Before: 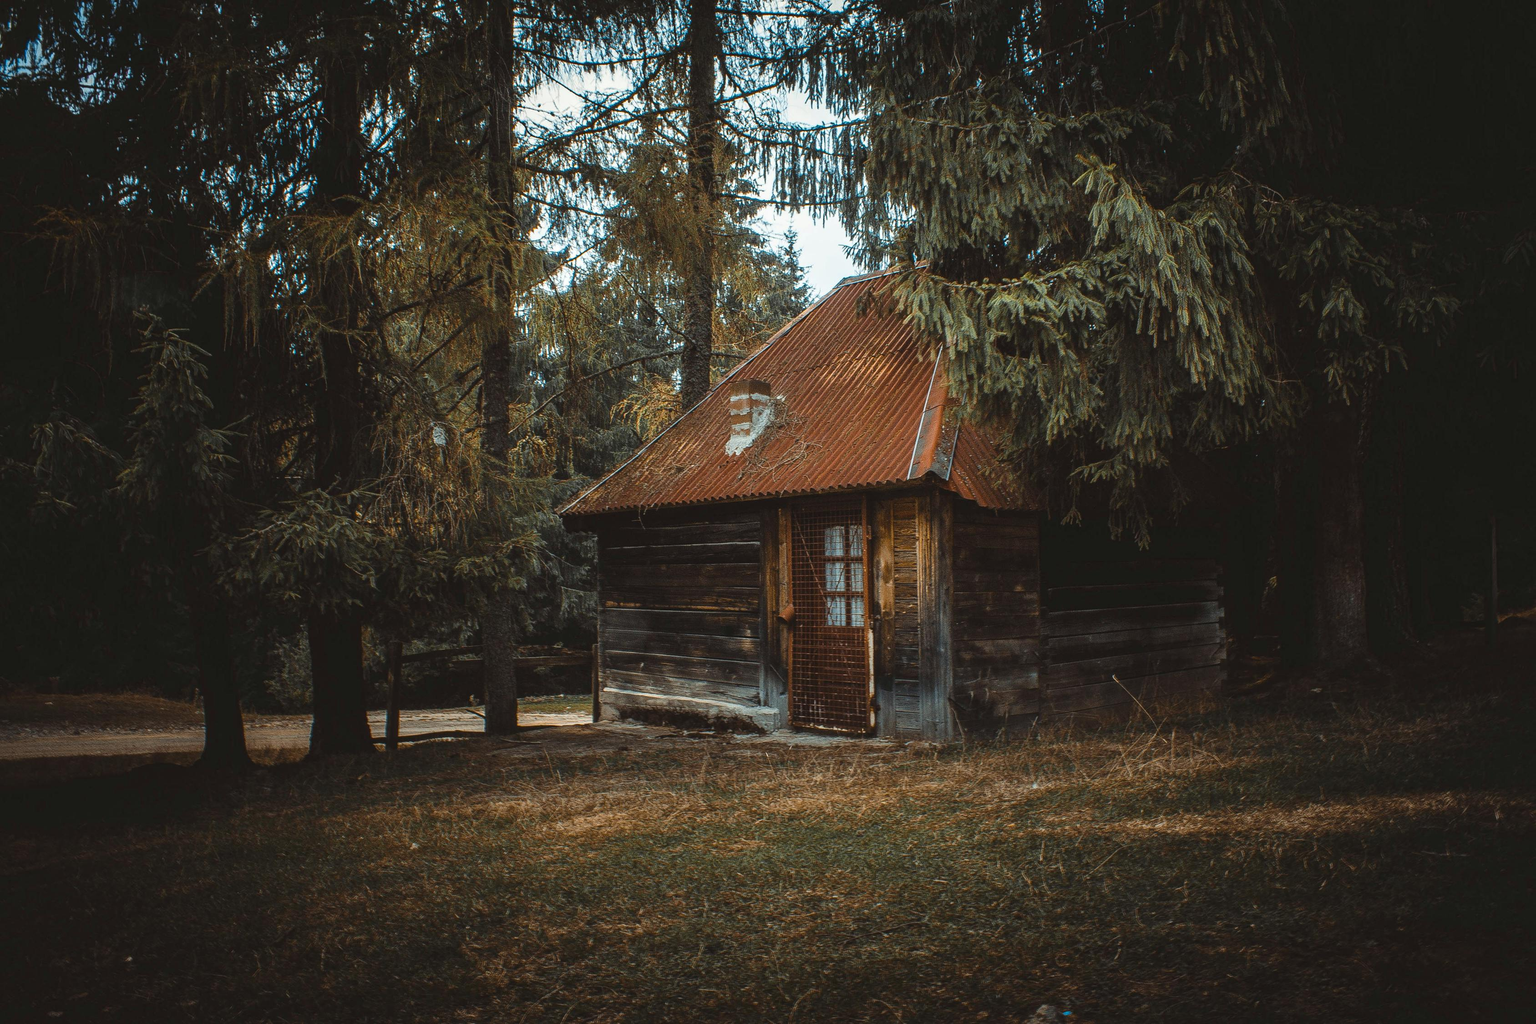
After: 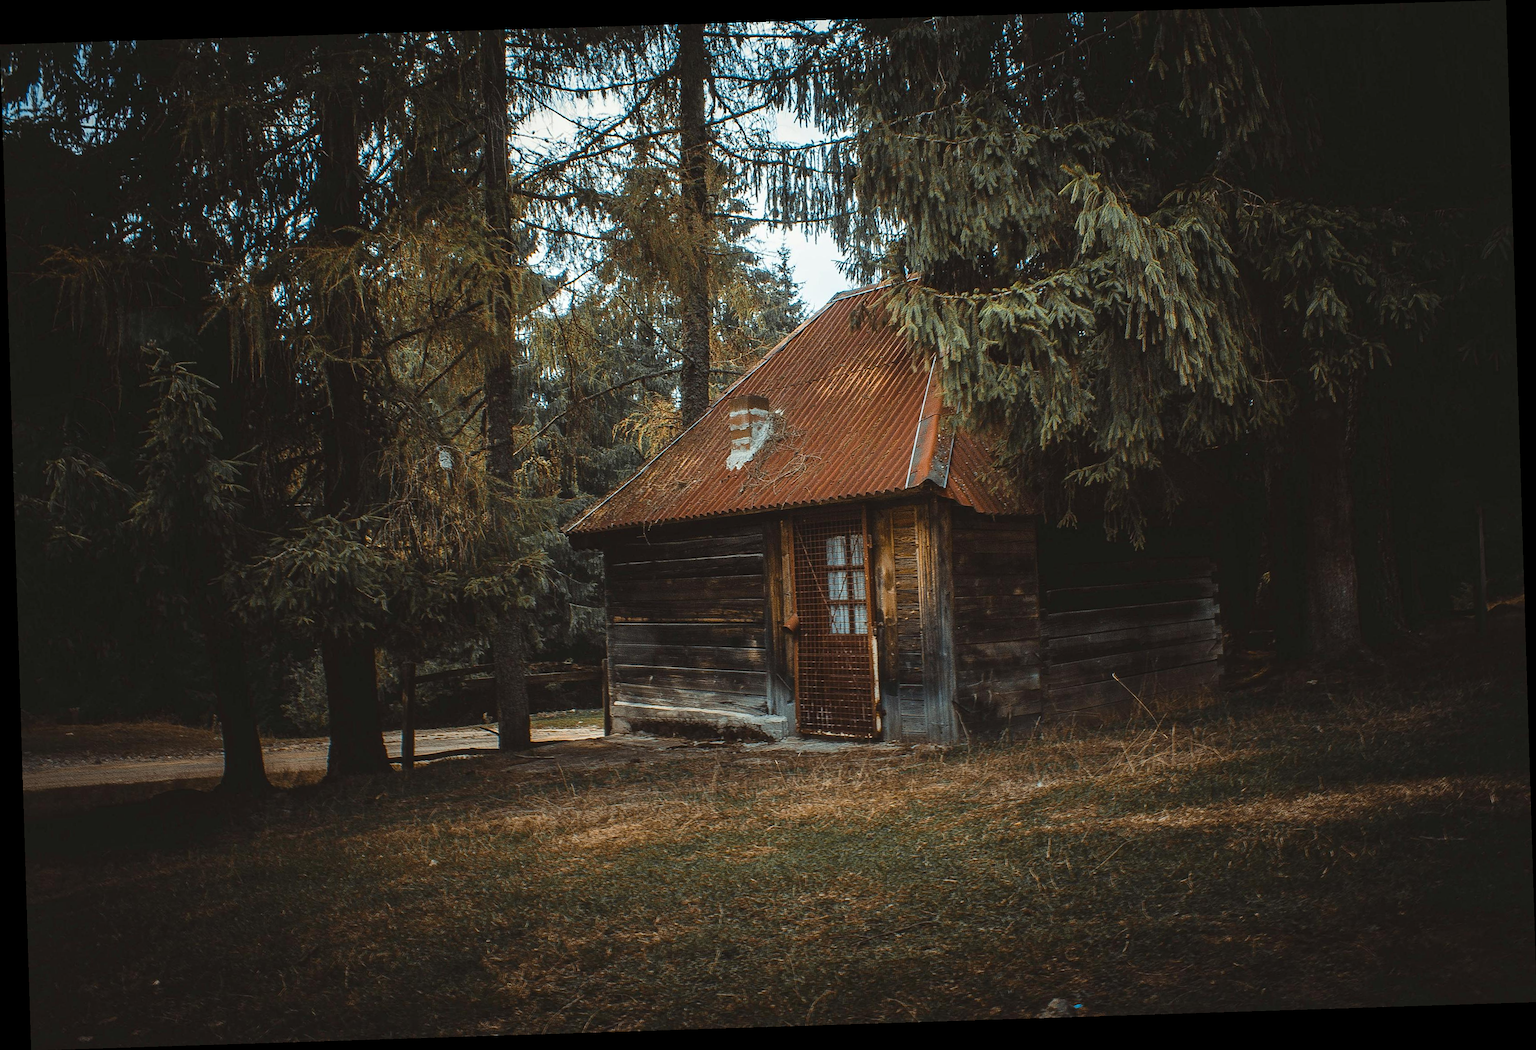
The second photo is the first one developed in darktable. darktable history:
rotate and perspective: rotation -1.77°, lens shift (horizontal) 0.004, automatic cropping off
sharpen: amount 0.2
